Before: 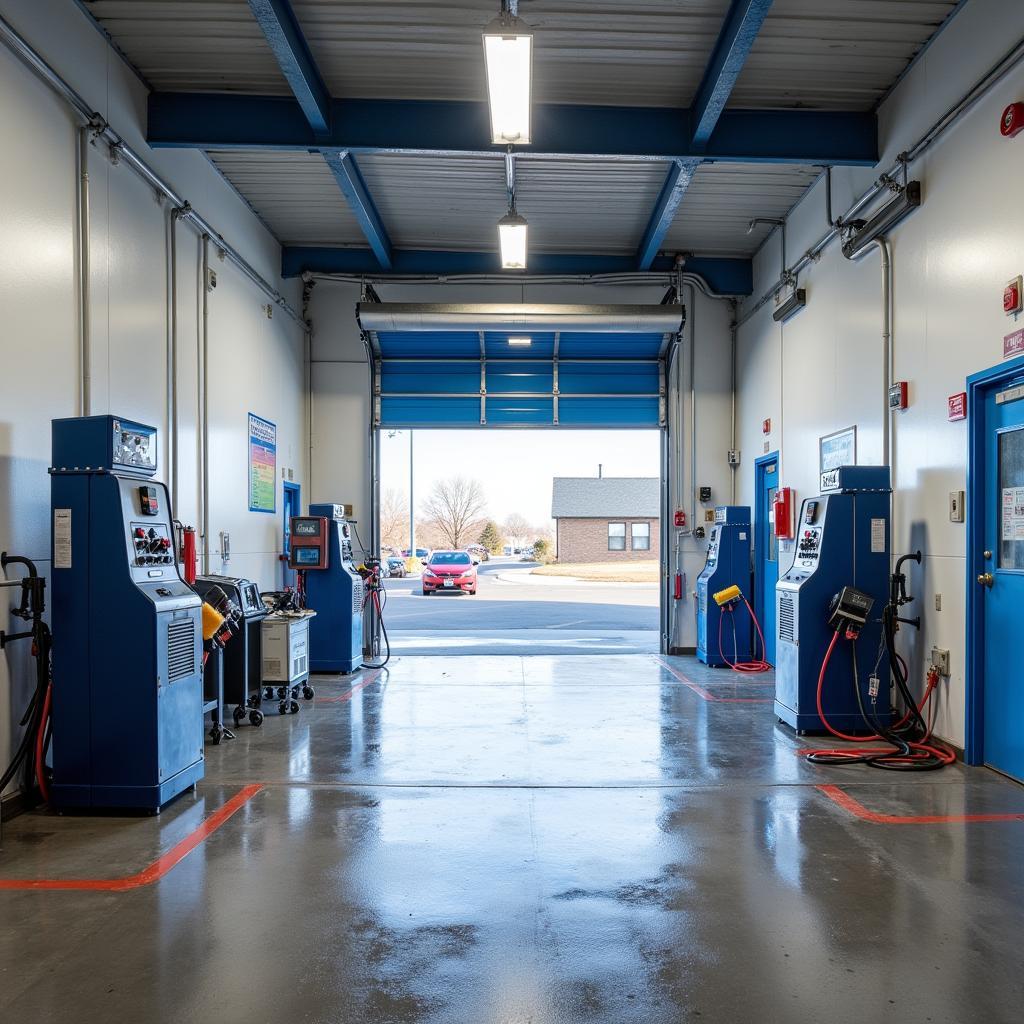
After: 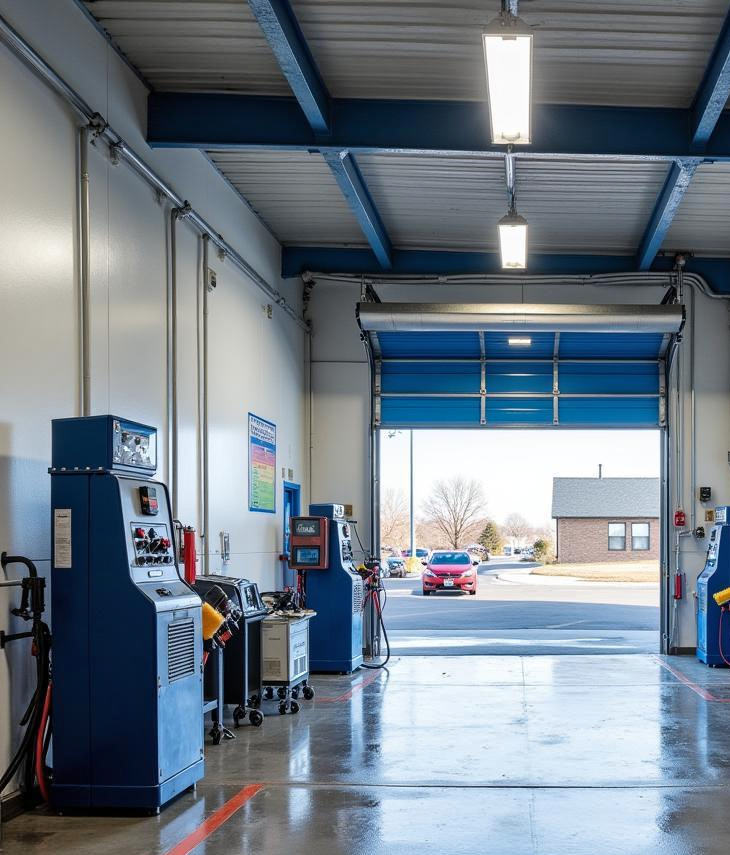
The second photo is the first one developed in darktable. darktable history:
crop: right 28.628%, bottom 16.41%
shadows and highlights: shadows 61.15, soften with gaussian
